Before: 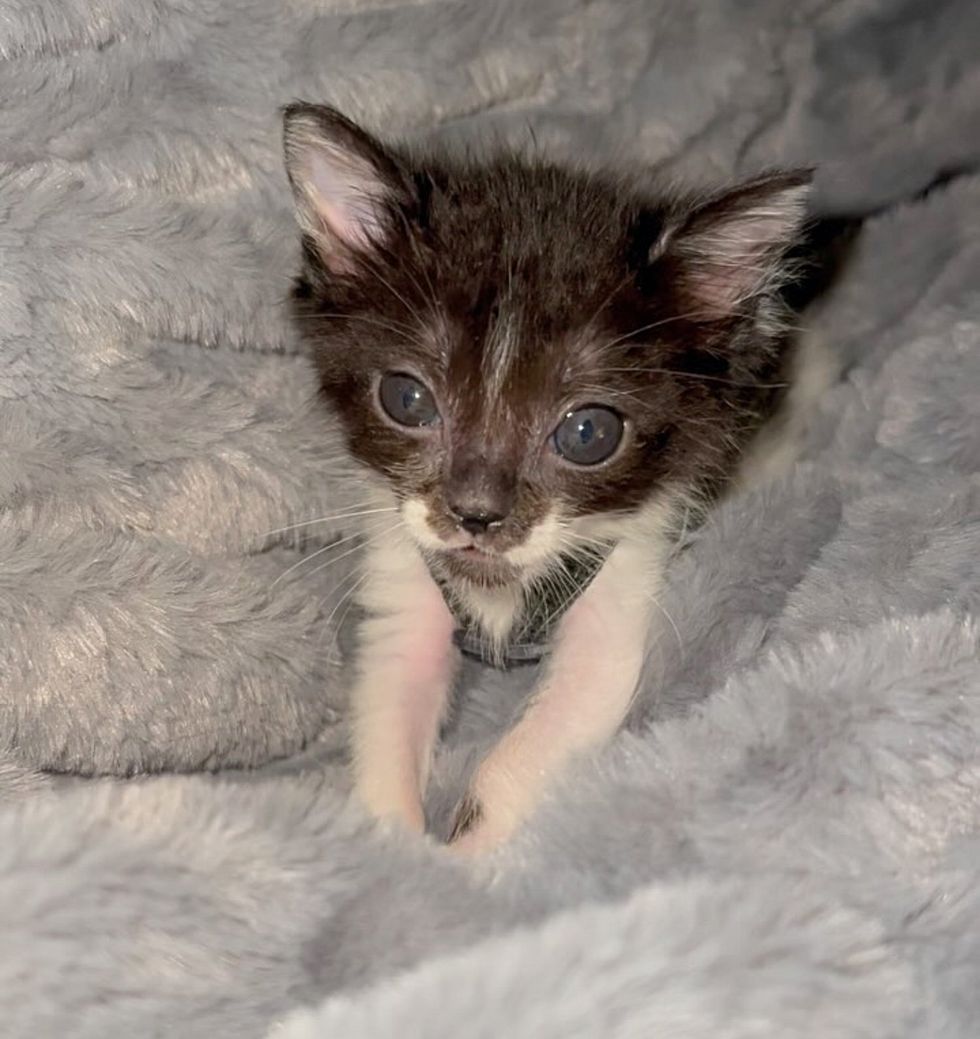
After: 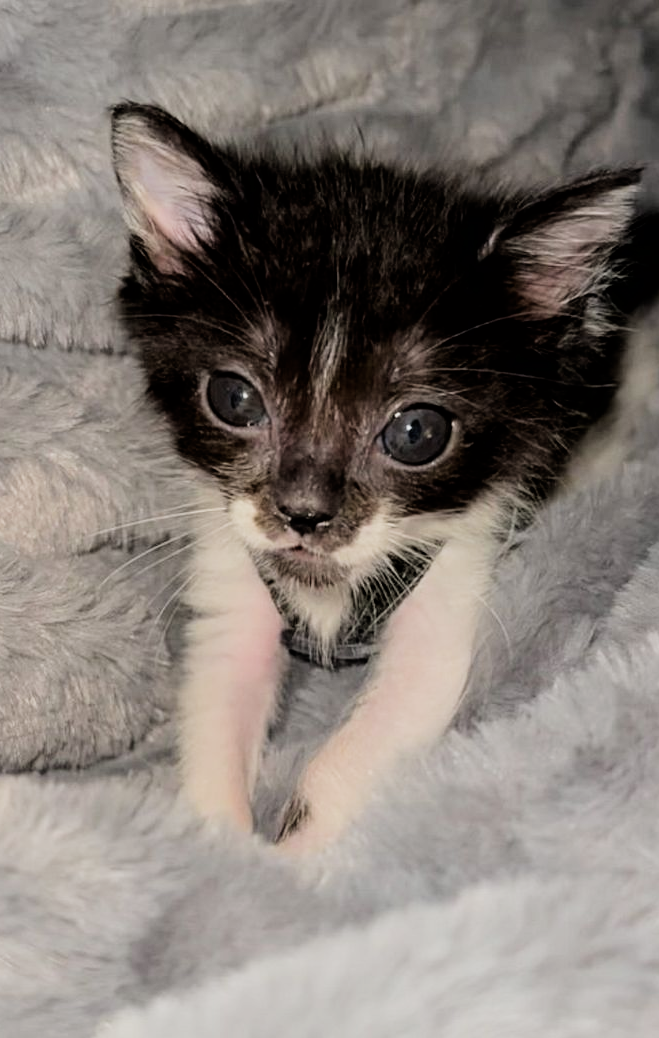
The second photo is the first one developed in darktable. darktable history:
filmic rgb: black relative exposure -5.13 EV, white relative exposure 3.98 EV, hardness 2.88, contrast 1.392, highlights saturation mix -30.18%
crop and rotate: left 17.598%, right 15.145%
